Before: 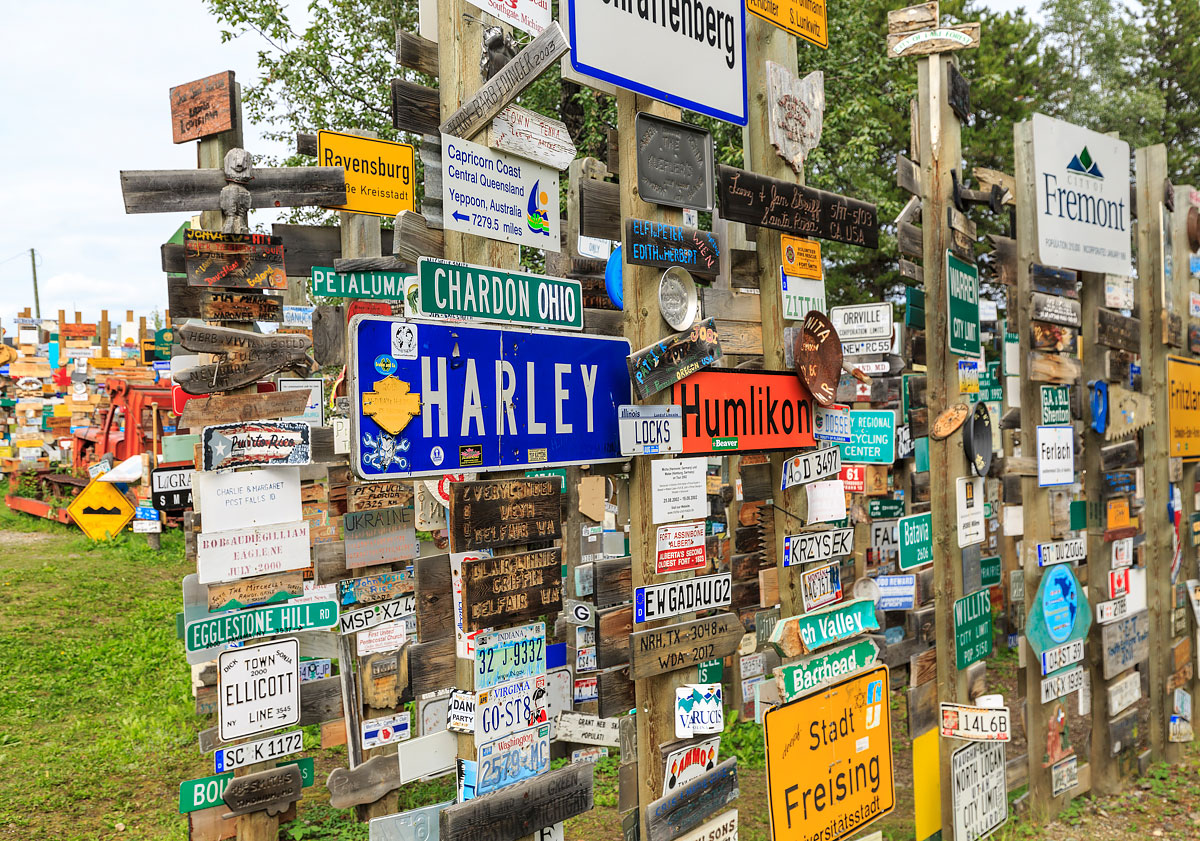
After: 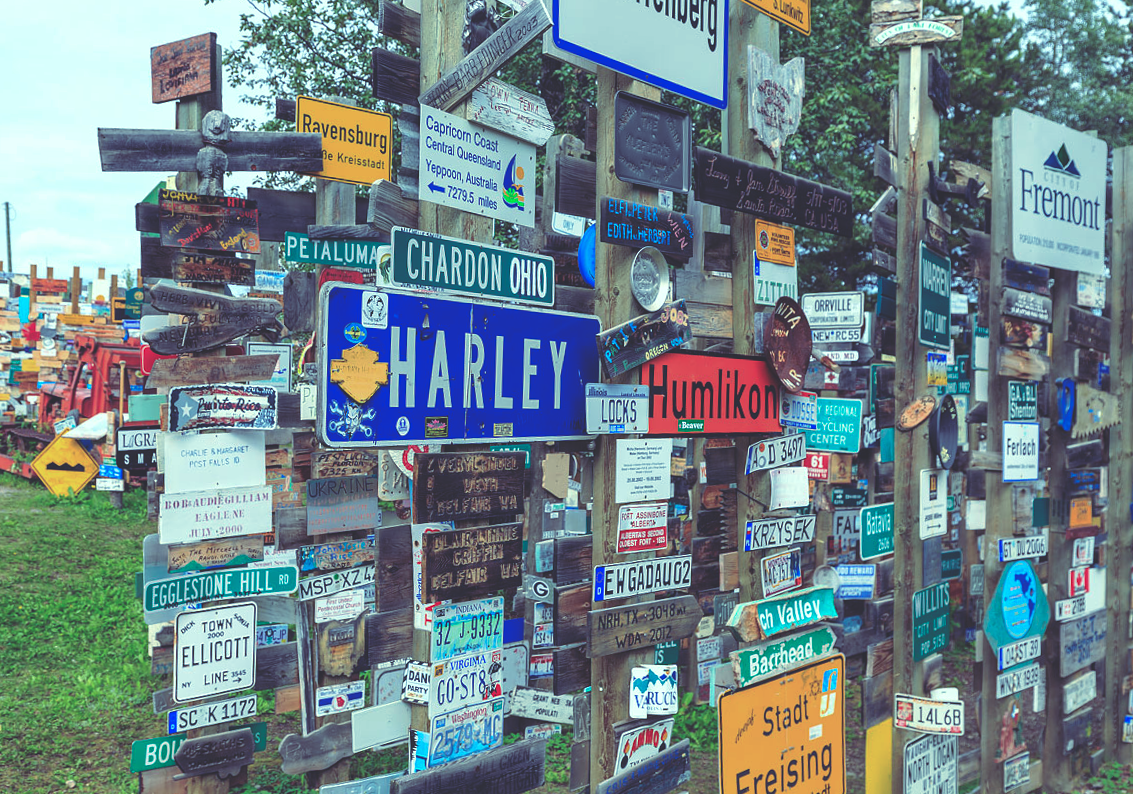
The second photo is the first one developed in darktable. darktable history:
rgb curve: curves: ch0 [(0, 0.186) (0.314, 0.284) (0.576, 0.466) (0.805, 0.691) (0.936, 0.886)]; ch1 [(0, 0.186) (0.314, 0.284) (0.581, 0.534) (0.771, 0.746) (0.936, 0.958)]; ch2 [(0, 0.216) (0.275, 0.39) (1, 1)], mode RGB, independent channels, compensate middle gray true, preserve colors none
crop and rotate: angle -2.38°
